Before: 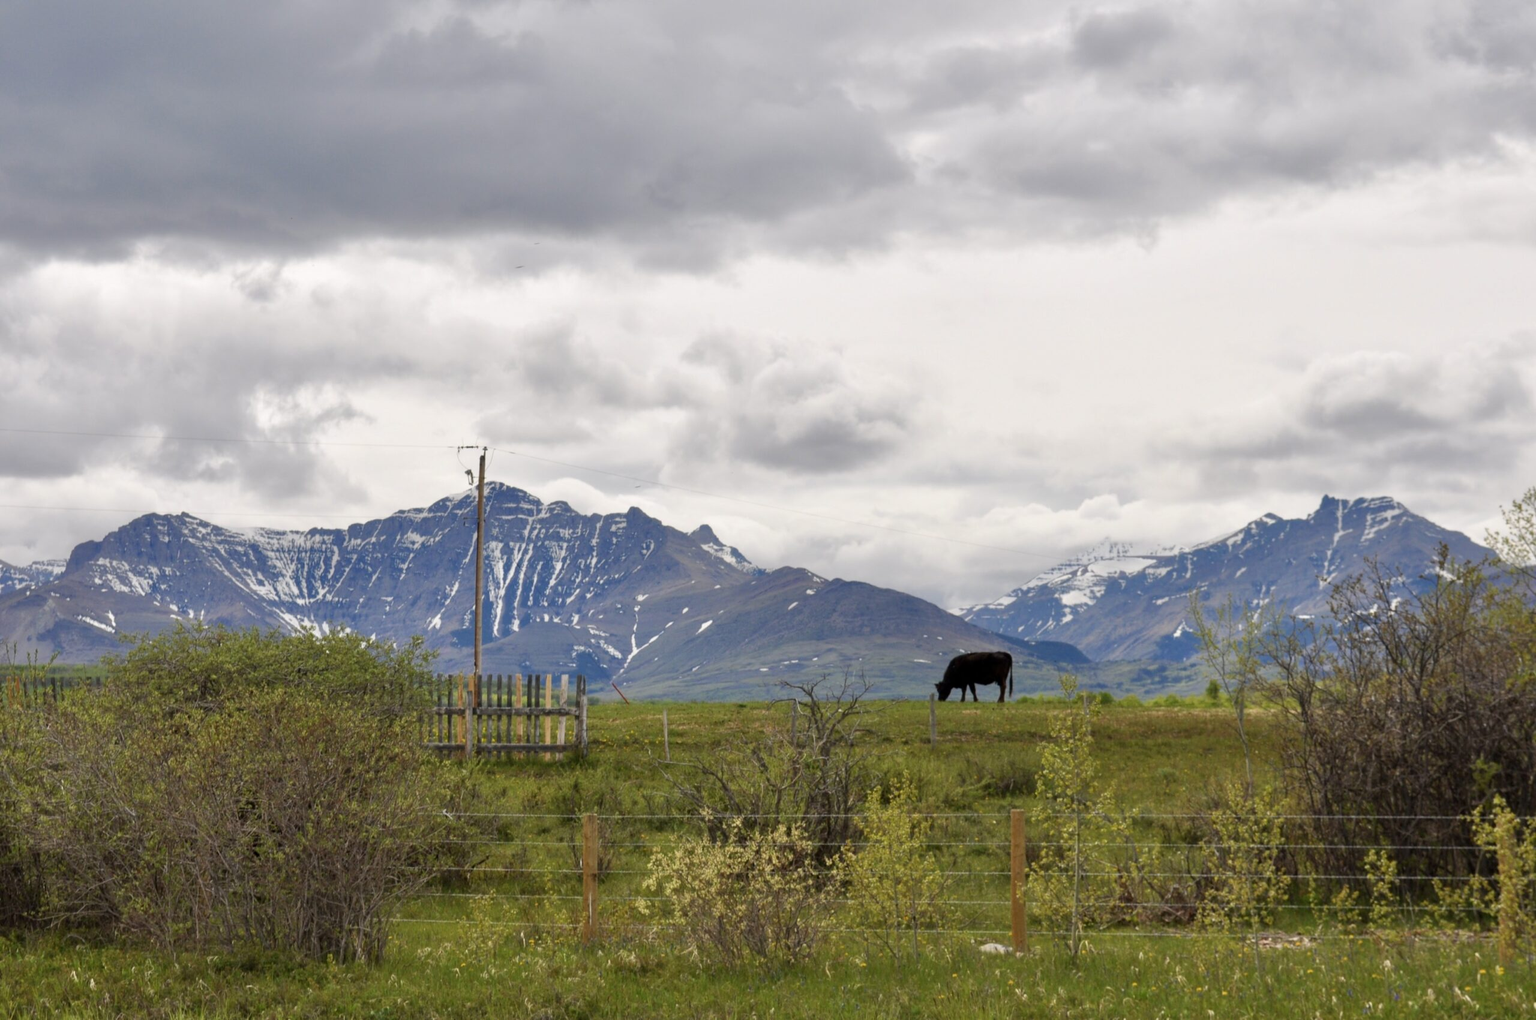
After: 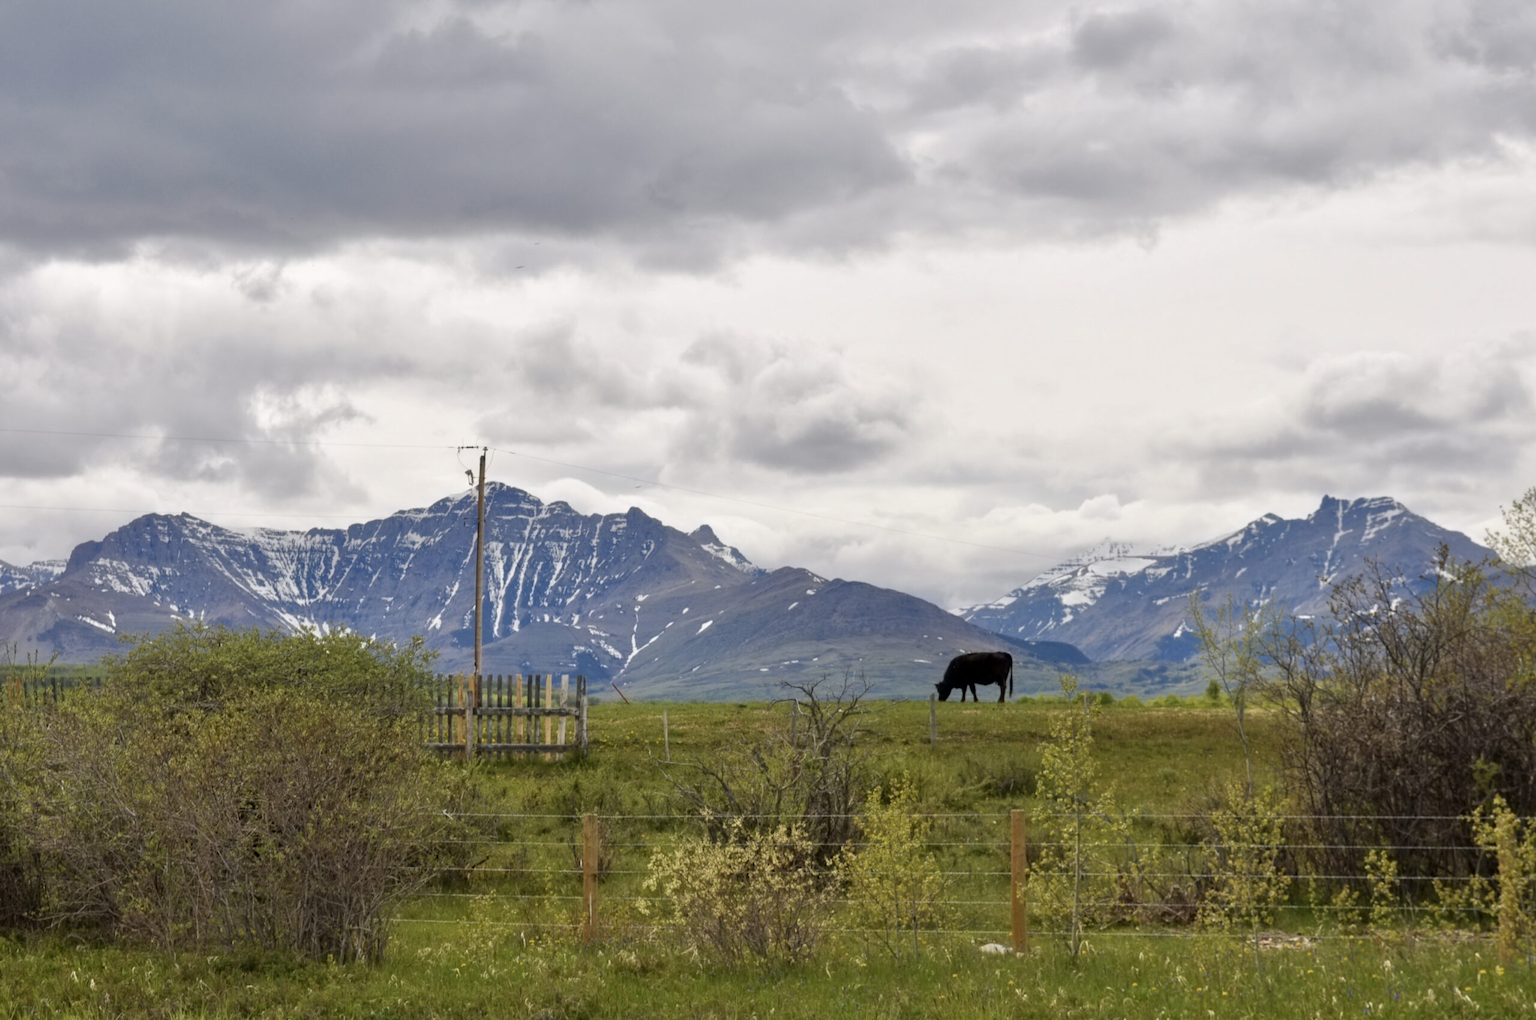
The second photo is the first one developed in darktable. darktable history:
contrast equalizer: y [[0.5 ×6], [0.5 ×6], [0.5 ×6], [0 ×6], [0, 0, 0, 0.581, 0.011, 0]]
